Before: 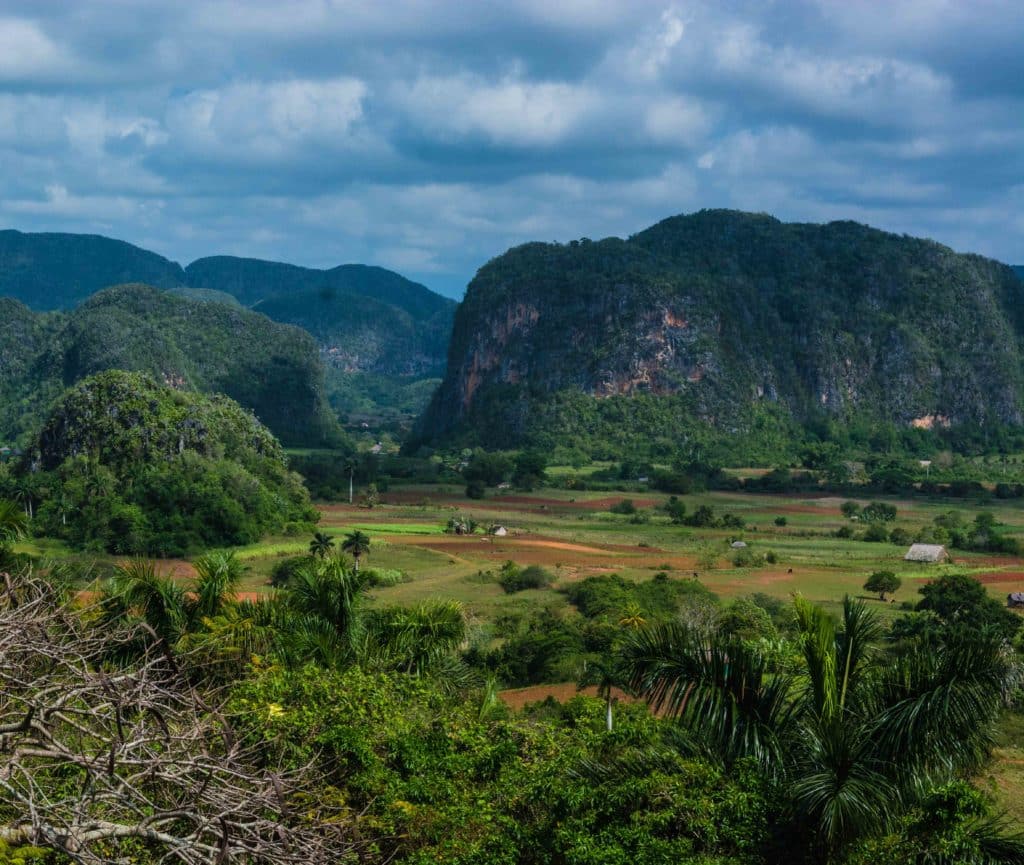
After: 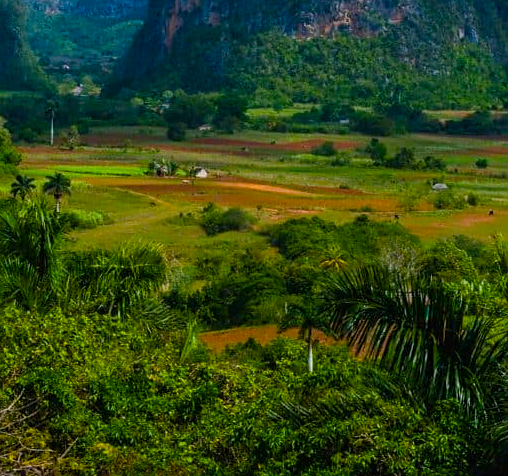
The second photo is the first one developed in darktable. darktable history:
sharpen: radius 1.576, amount 0.373, threshold 1.251
color balance rgb: linear chroma grading › shadows -10.143%, linear chroma grading › global chroma 20.55%, perceptual saturation grading › global saturation 21.063%, perceptual saturation grading › highlights -19.757%, perceptual saturation grading › shadows 29.62%, global vibrance 20%
crop: left 29.239%, top 41.447%, right 21.088%, bottom 3.491%
